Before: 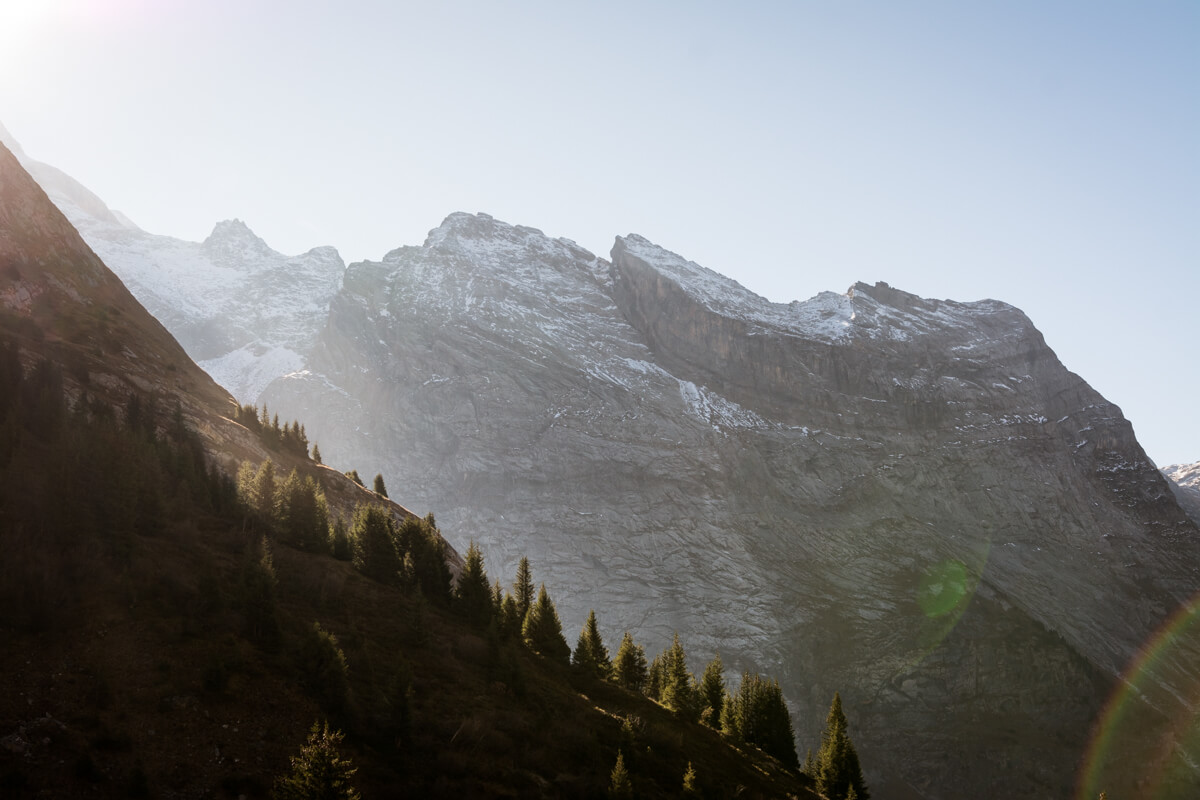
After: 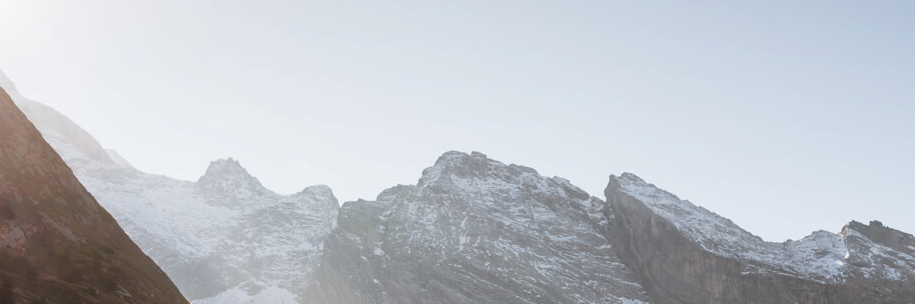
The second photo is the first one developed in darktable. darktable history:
crop: left 0.579%, top 7.627%, right 23.167%, bottom 54.275%
shadows and highlights: shadows 29.61, highlights -30.47, low approximation 0.01, soften with gaussian
